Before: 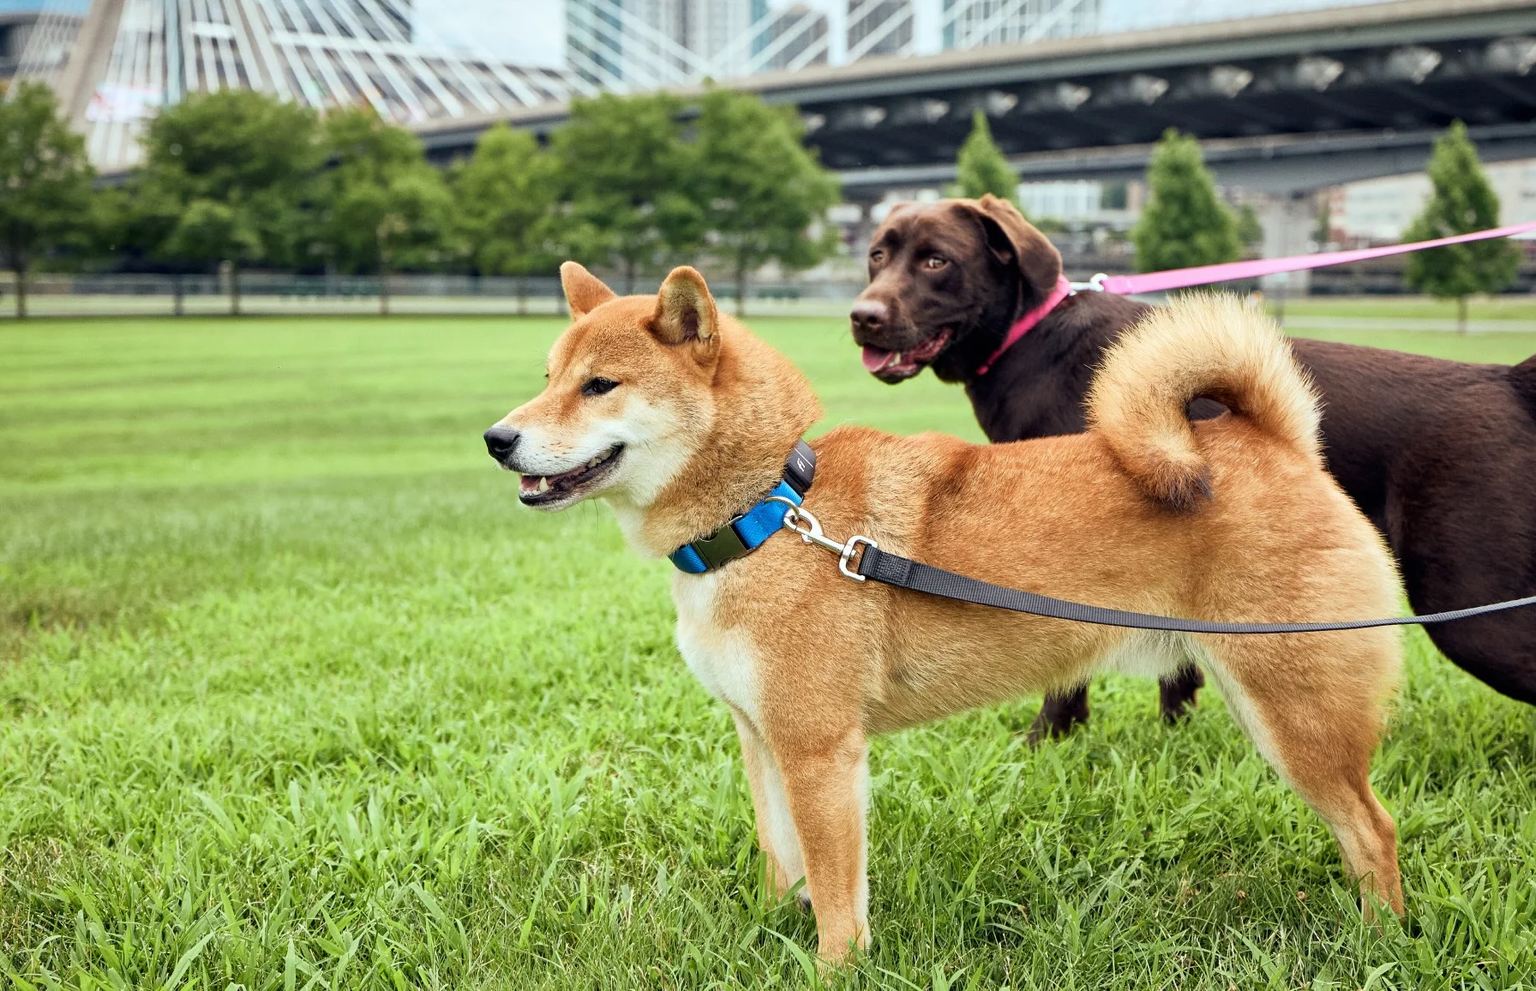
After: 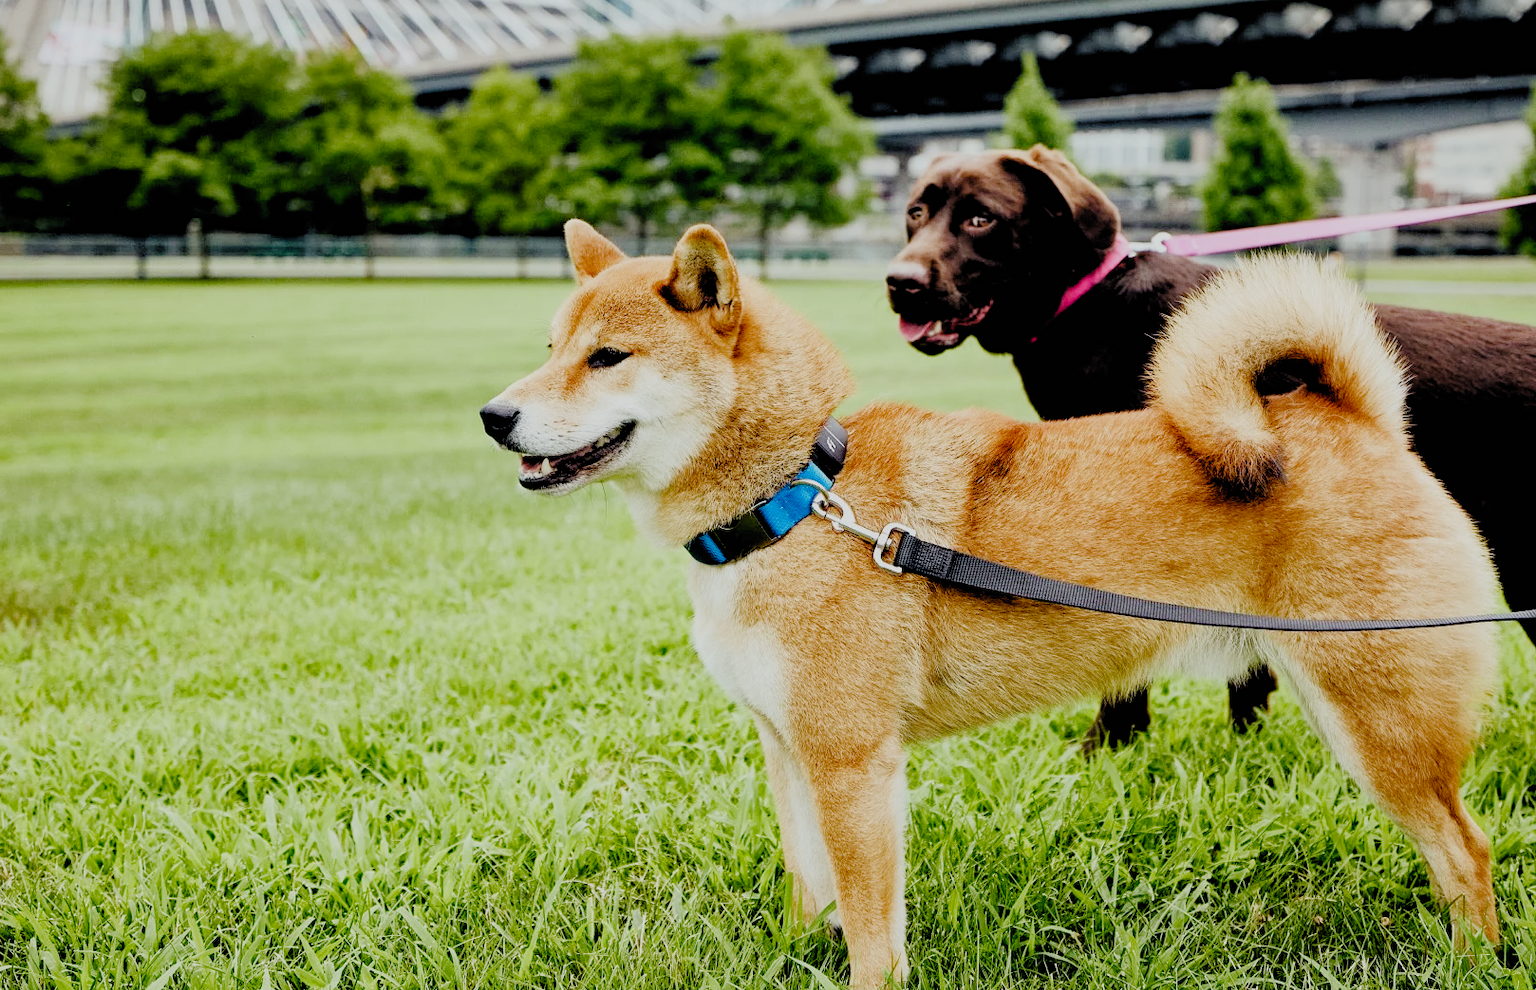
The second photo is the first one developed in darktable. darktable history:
crop: left 3.305%, top 6.436%, right 6.389%, bottom 3.258%
filmic rgb: black relative exposure -2.85 EV, white relative exposure 4.56 EV, hardness 1.77, contrast 1.25, preserve chrominance no, color science v5 (2021)
